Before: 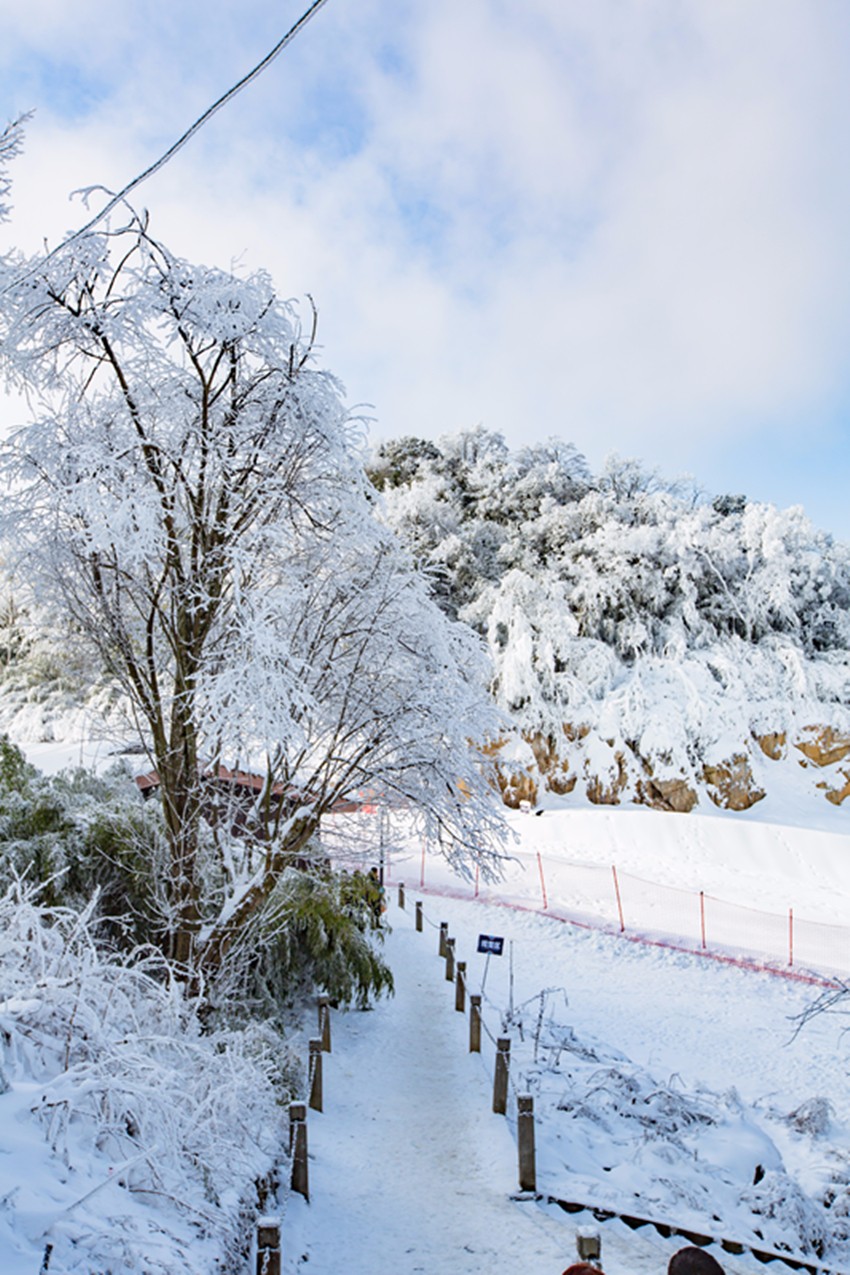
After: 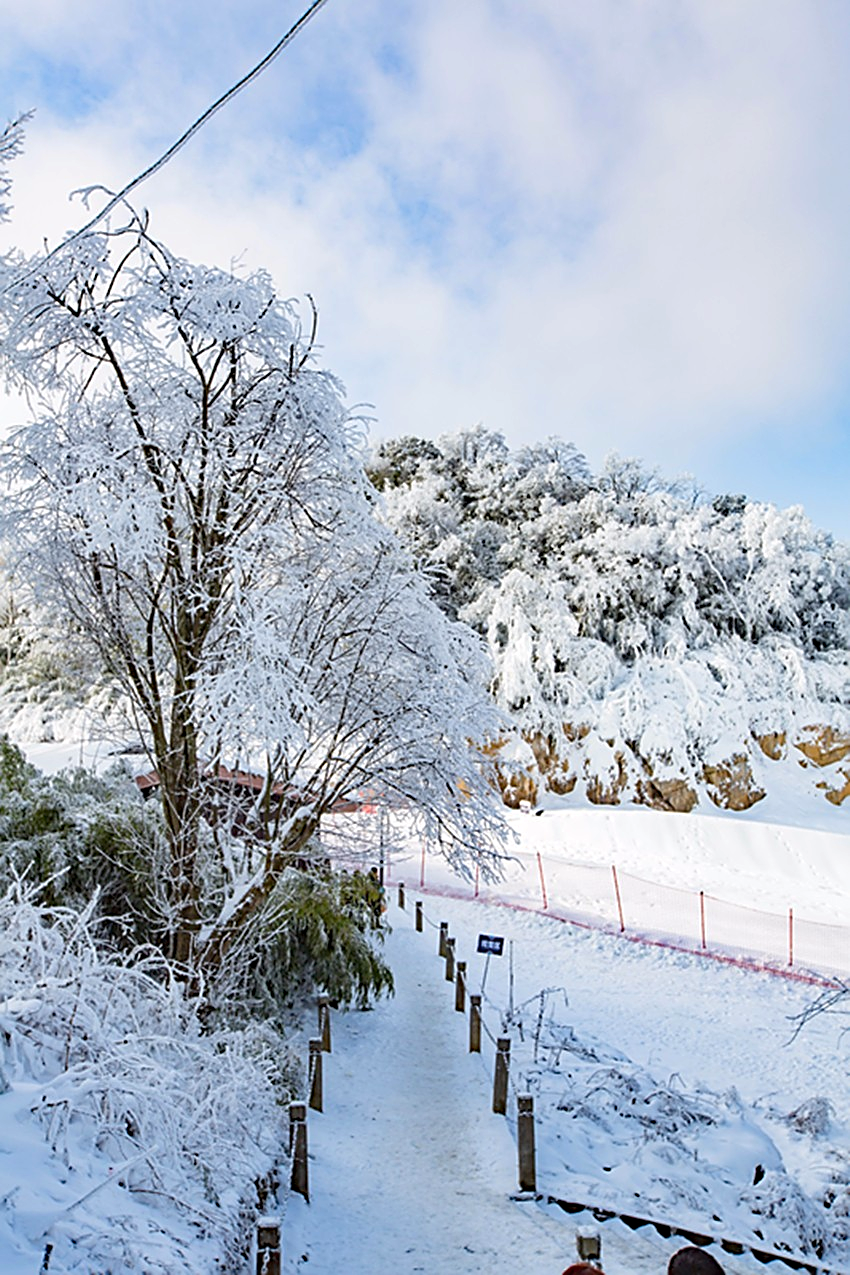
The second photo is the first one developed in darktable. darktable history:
haze removal: compatibility mode true, adaptive false
sharpen: amount 0.575
